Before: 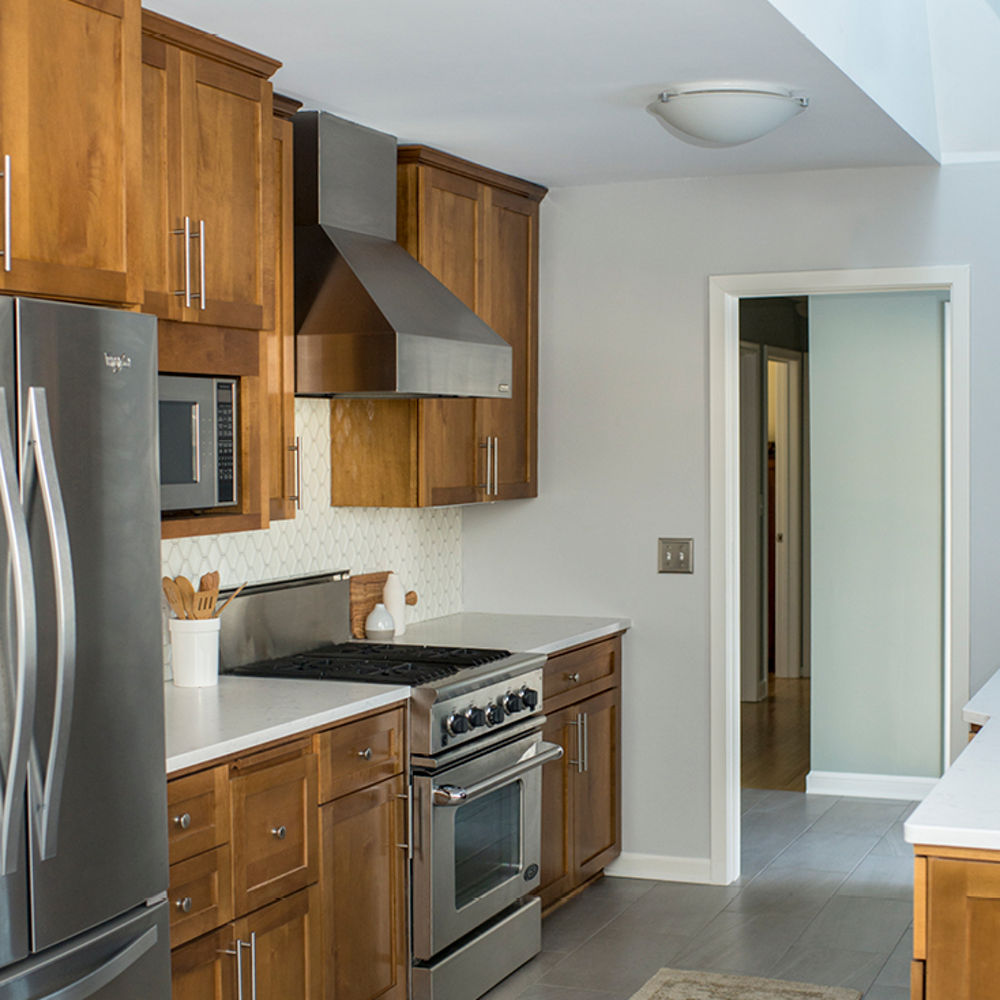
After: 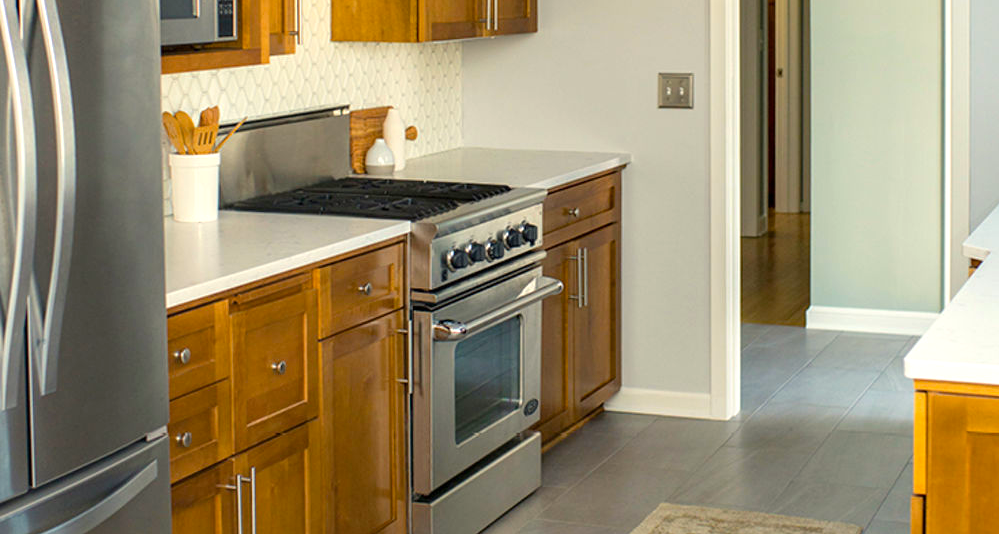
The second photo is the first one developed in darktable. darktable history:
crop and rotate: top 46.508%, right 0.018%
color balance rgb: highlights gain › chroma 3.036%, highlights gain › hue 77.73°, linear chroma grading › global chroma 8.997%, perceptual saturation grading › global saturation 19.786%, perceptual brilliance grading › global brilliance 9.84%, perceptual brilliance grading › shadows 14.475%
